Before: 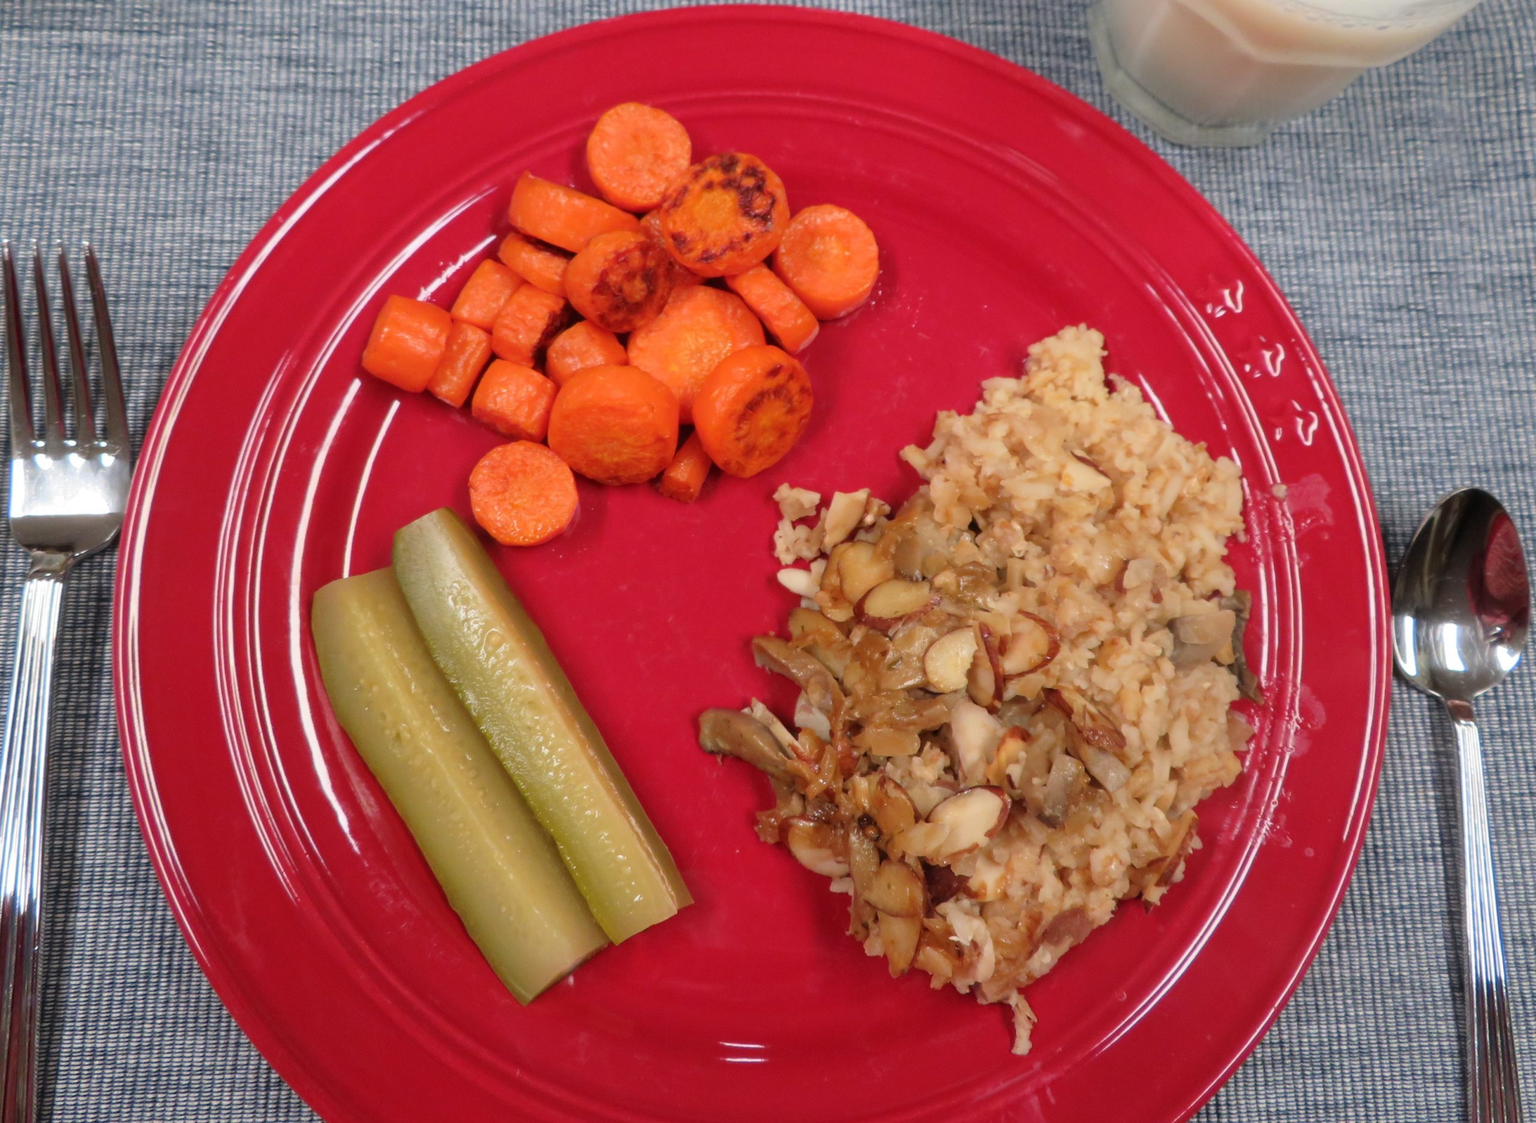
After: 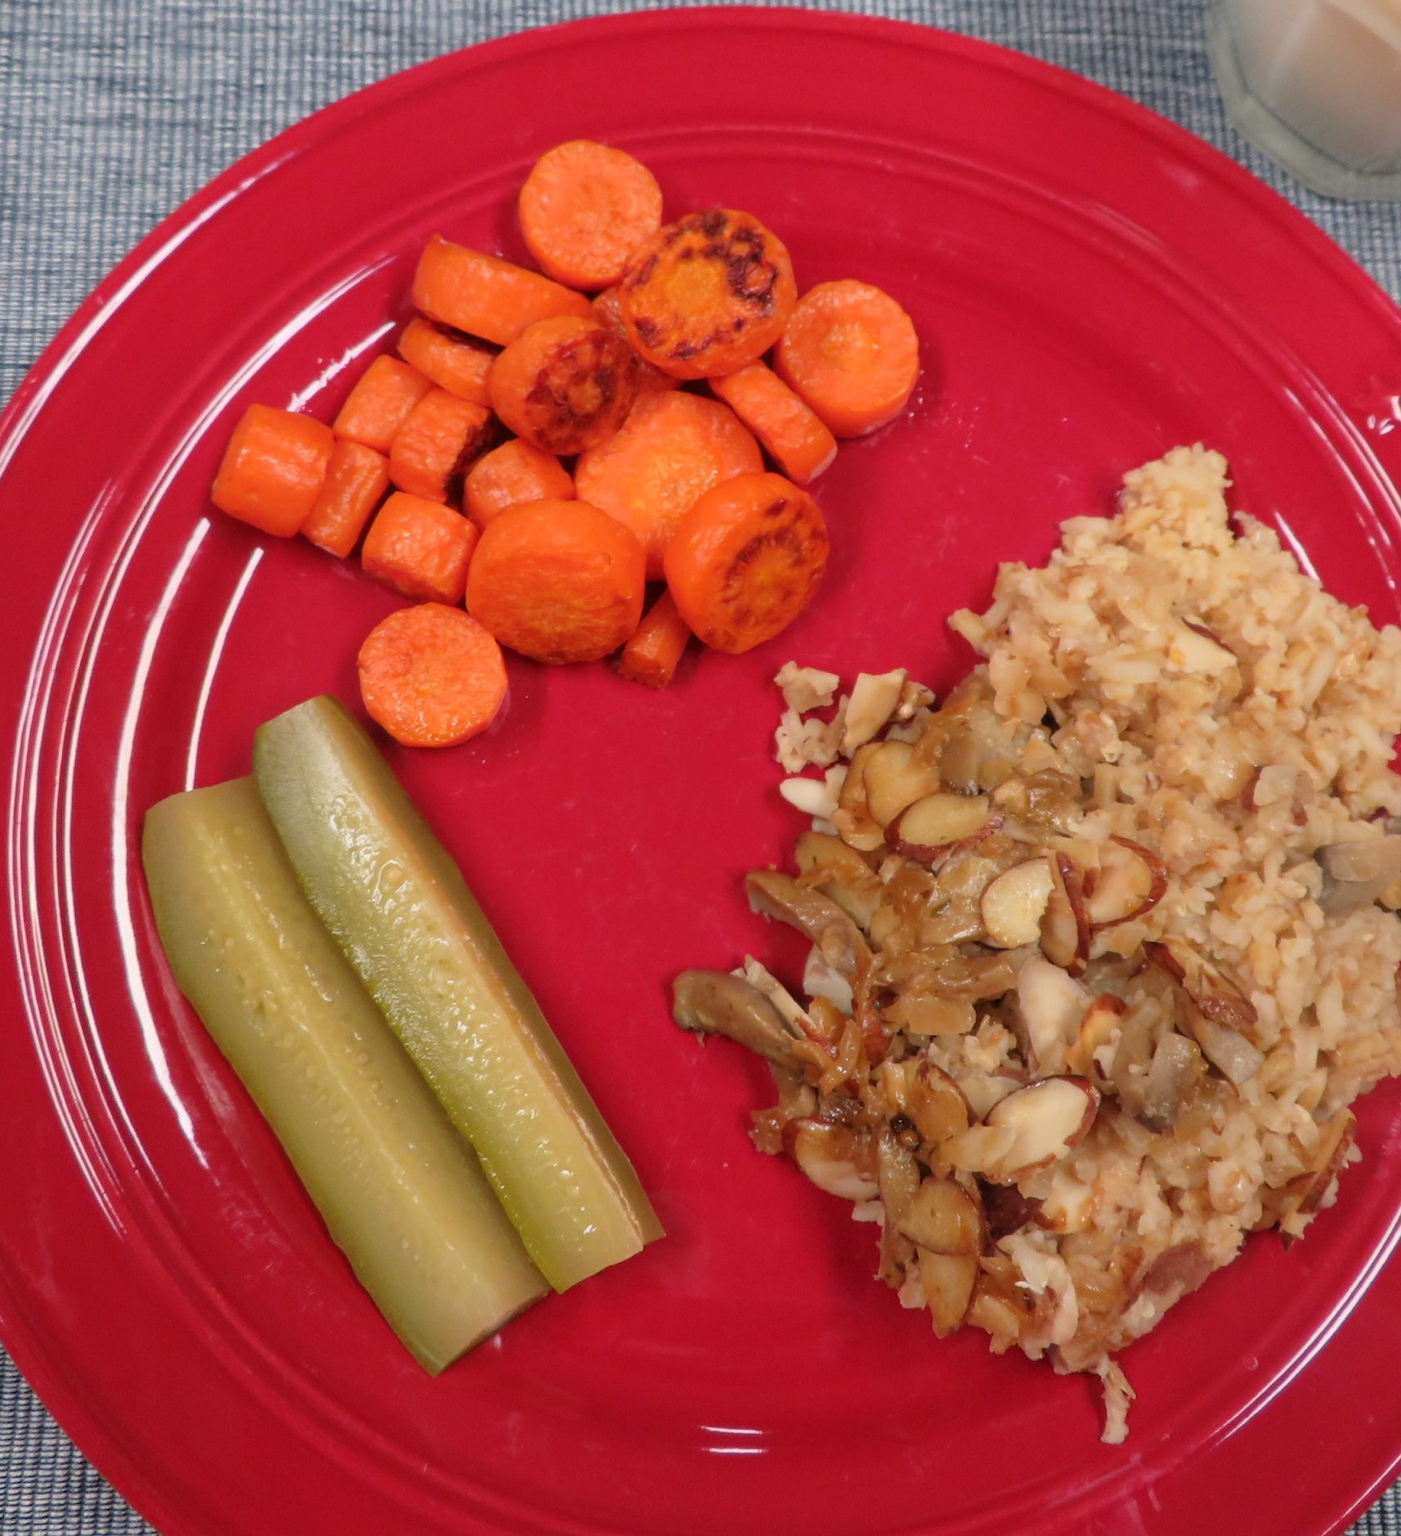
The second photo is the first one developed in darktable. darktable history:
tone equalizer: on, module defaults
crop and rotate: left 13.537%, right 19.796%
